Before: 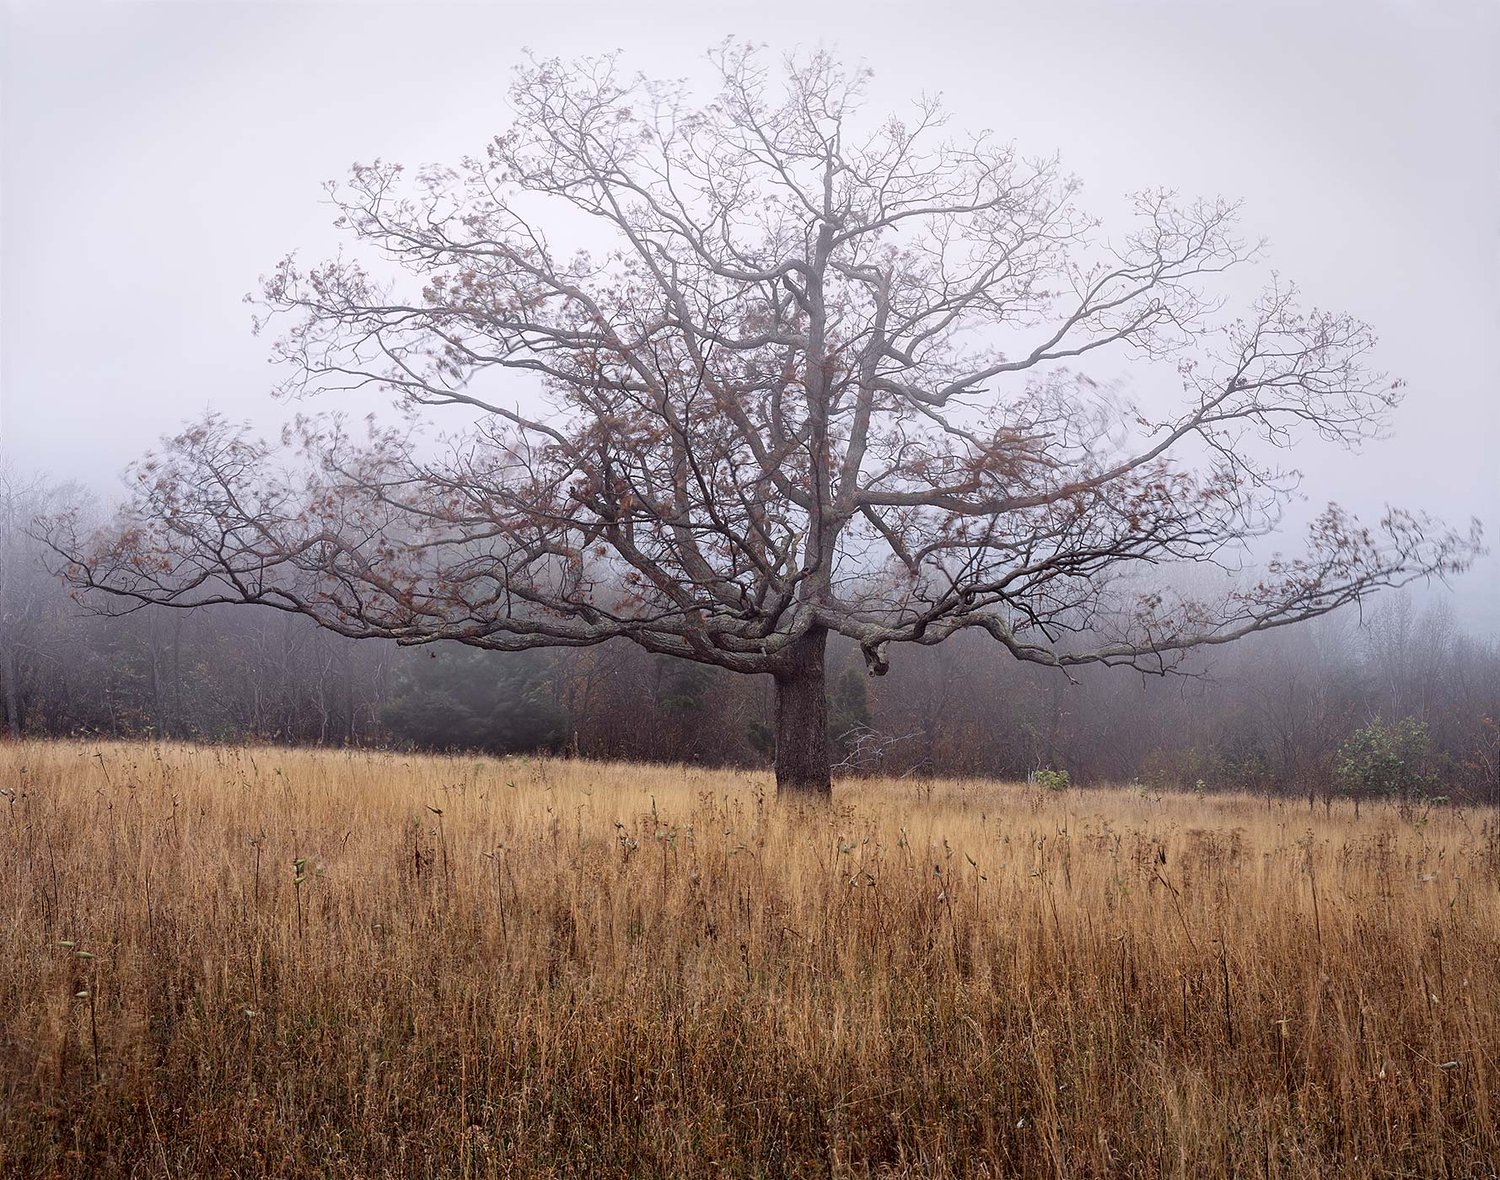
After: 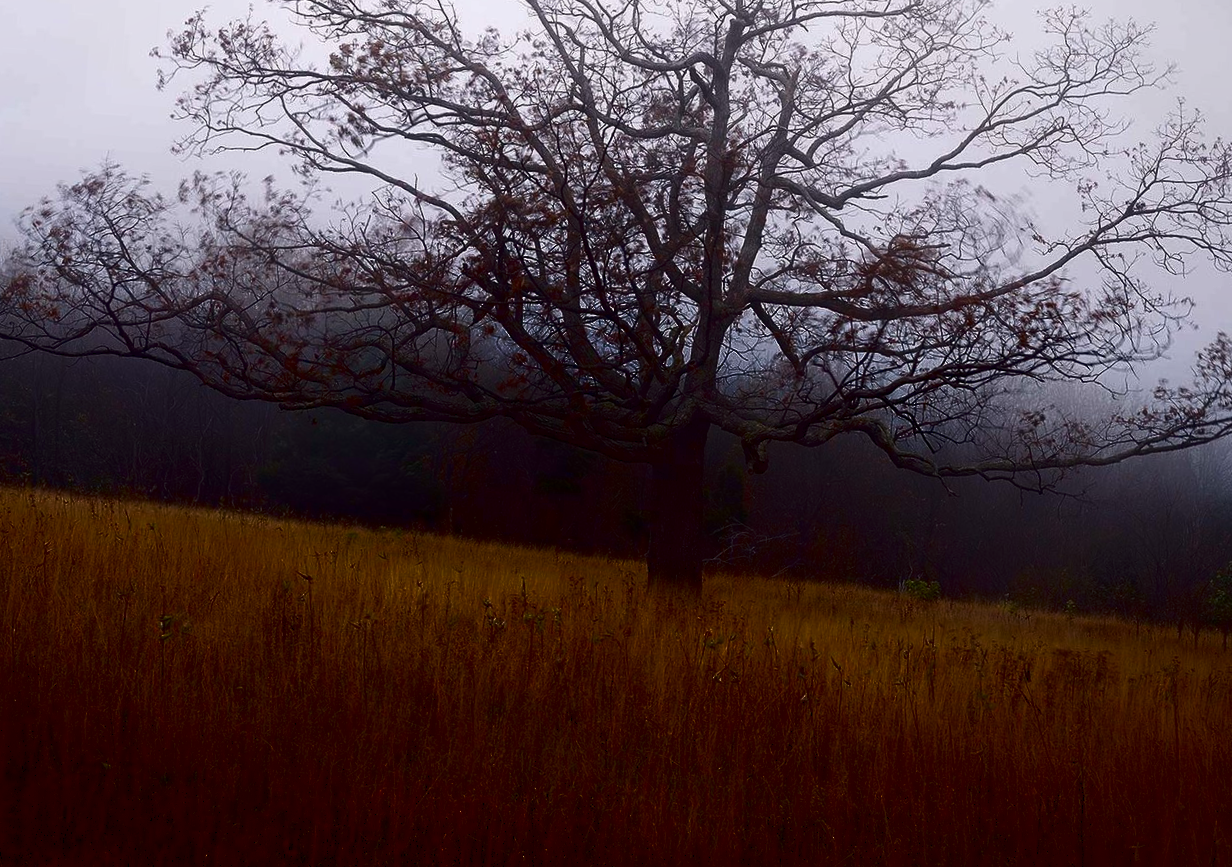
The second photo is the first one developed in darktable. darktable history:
shadows and highlights: shadows -69.97, highlights 34.04, soften with gaussian
crop and rotate: angle -4.07°, left 9.836%, top 20.478%, right 12.129%, bottom 11.934%
contrast brightness saturation: contrast 0.093, brightness -0.589, saturation 0.166
